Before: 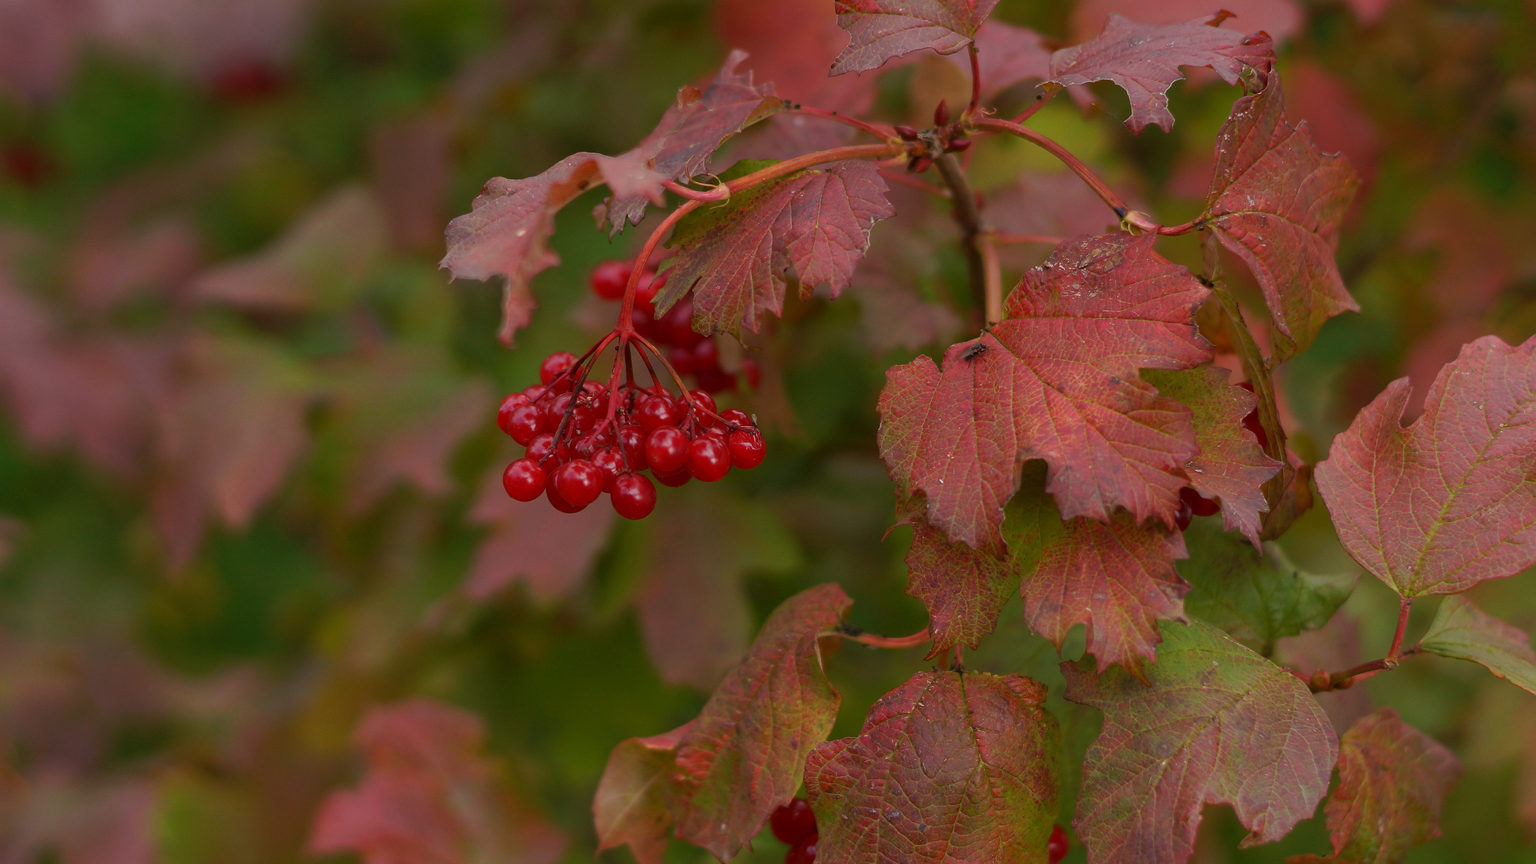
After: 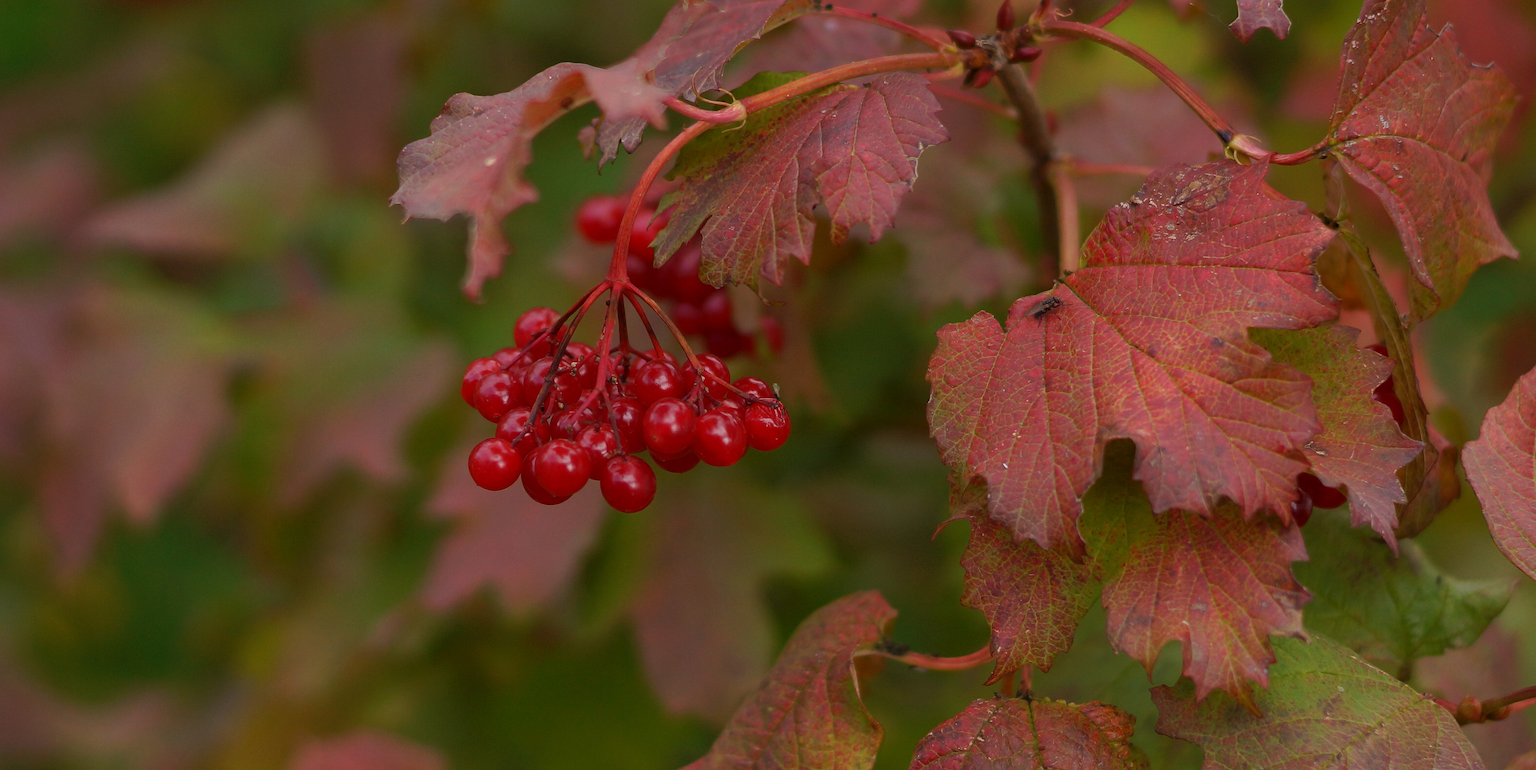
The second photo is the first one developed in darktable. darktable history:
crop: left 7.881%, top 11.747%, right 10.475%, bottom 15.423%
